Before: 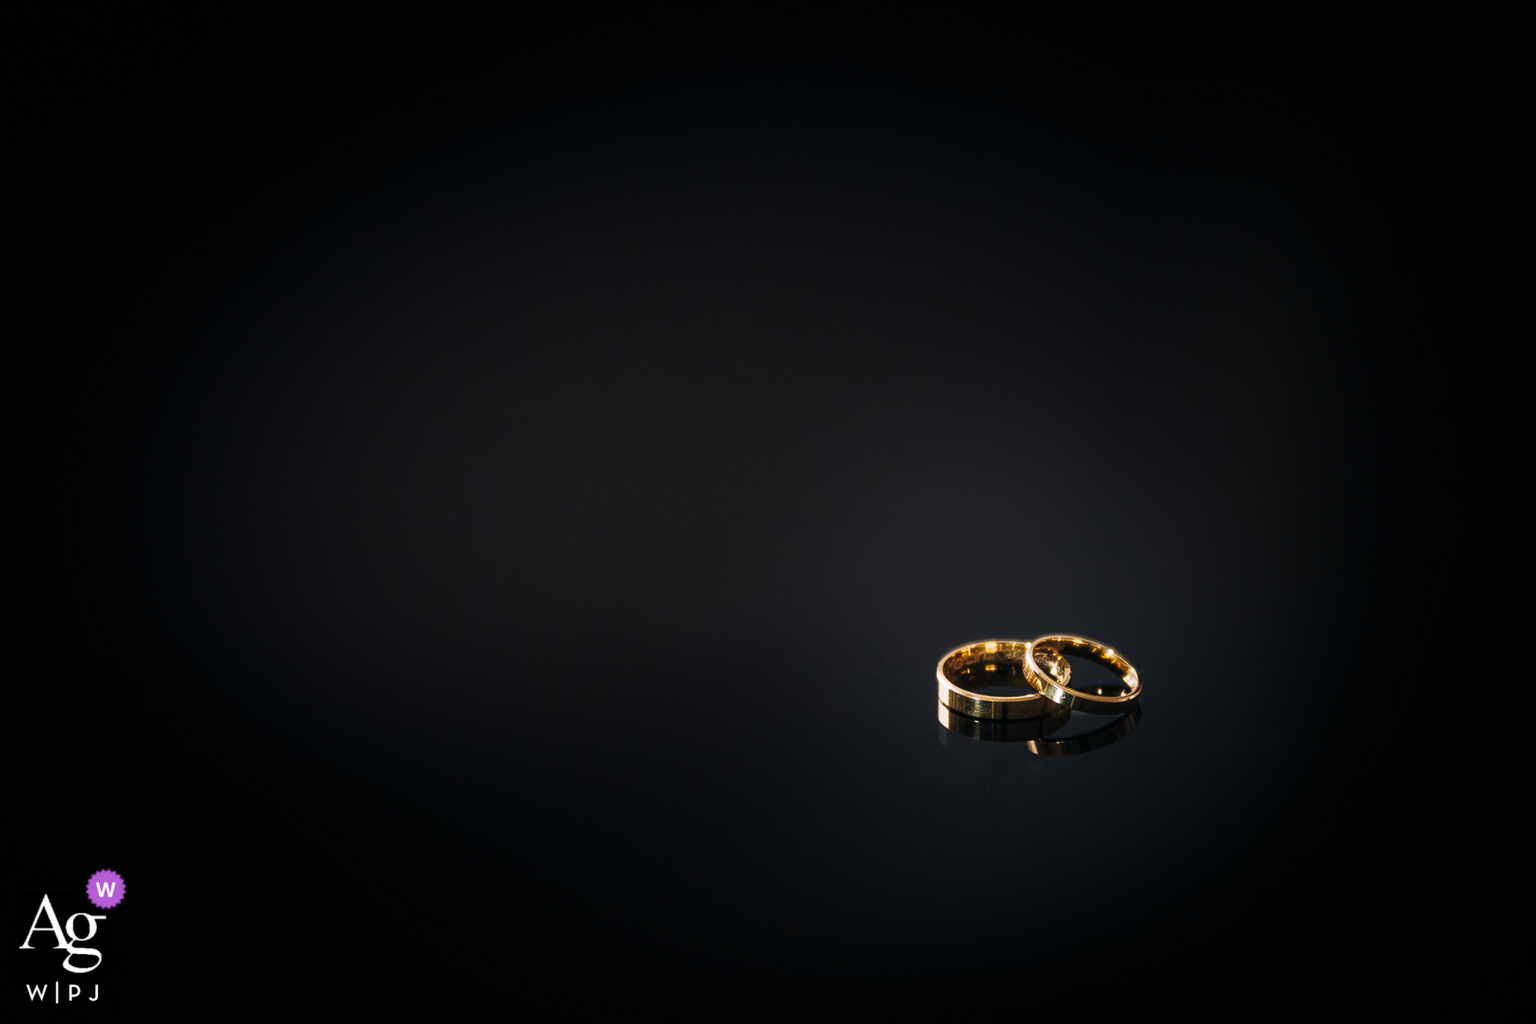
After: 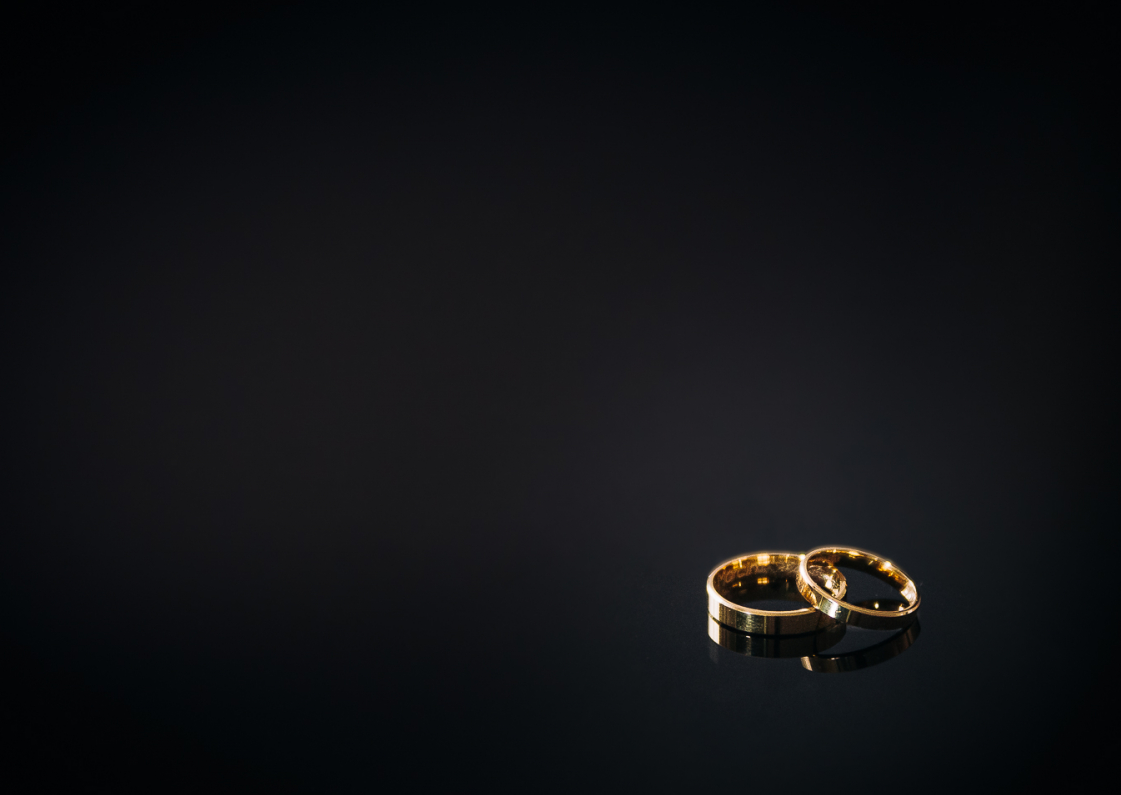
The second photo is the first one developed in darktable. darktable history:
crop and rotate: left 16.856%, top 10.869%, right 13.058%, bottom 14.611%
